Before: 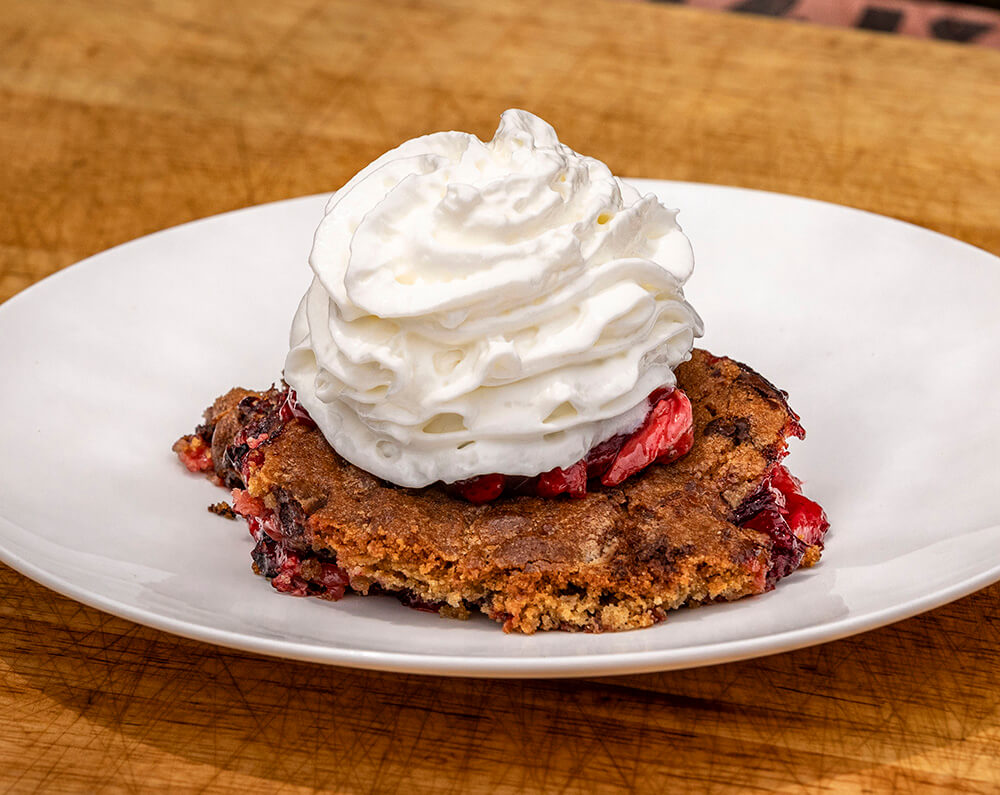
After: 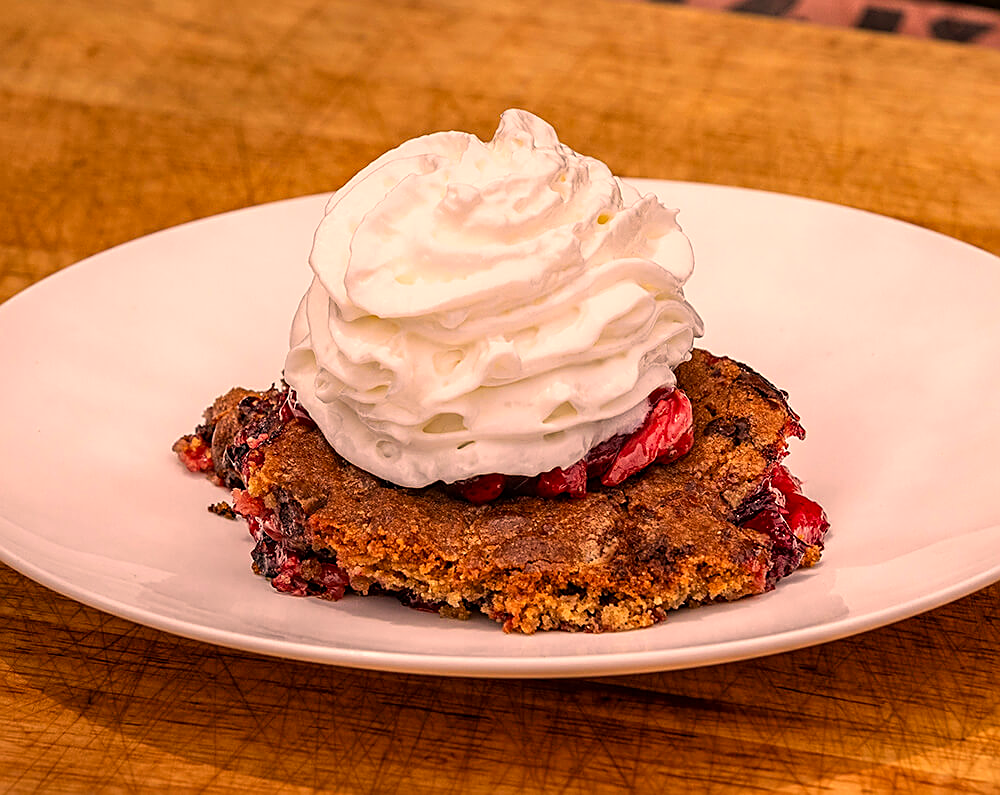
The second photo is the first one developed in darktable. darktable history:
sharpen: on, module defaults
color correction: highlights a* 21.09, highlights b* 19.68
